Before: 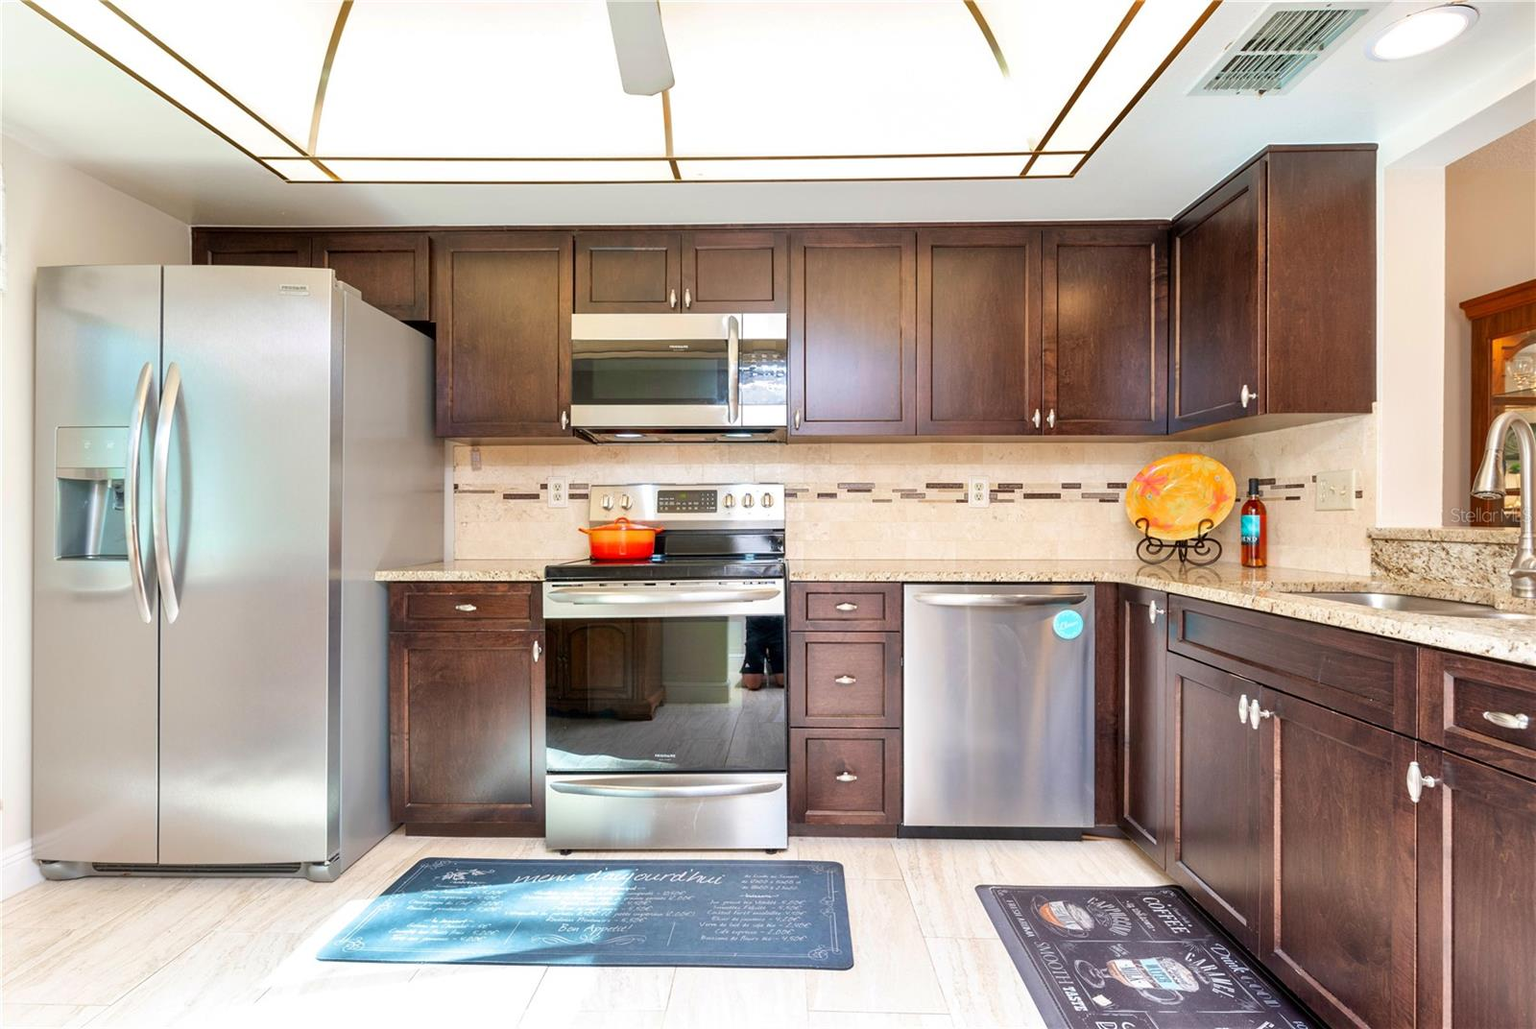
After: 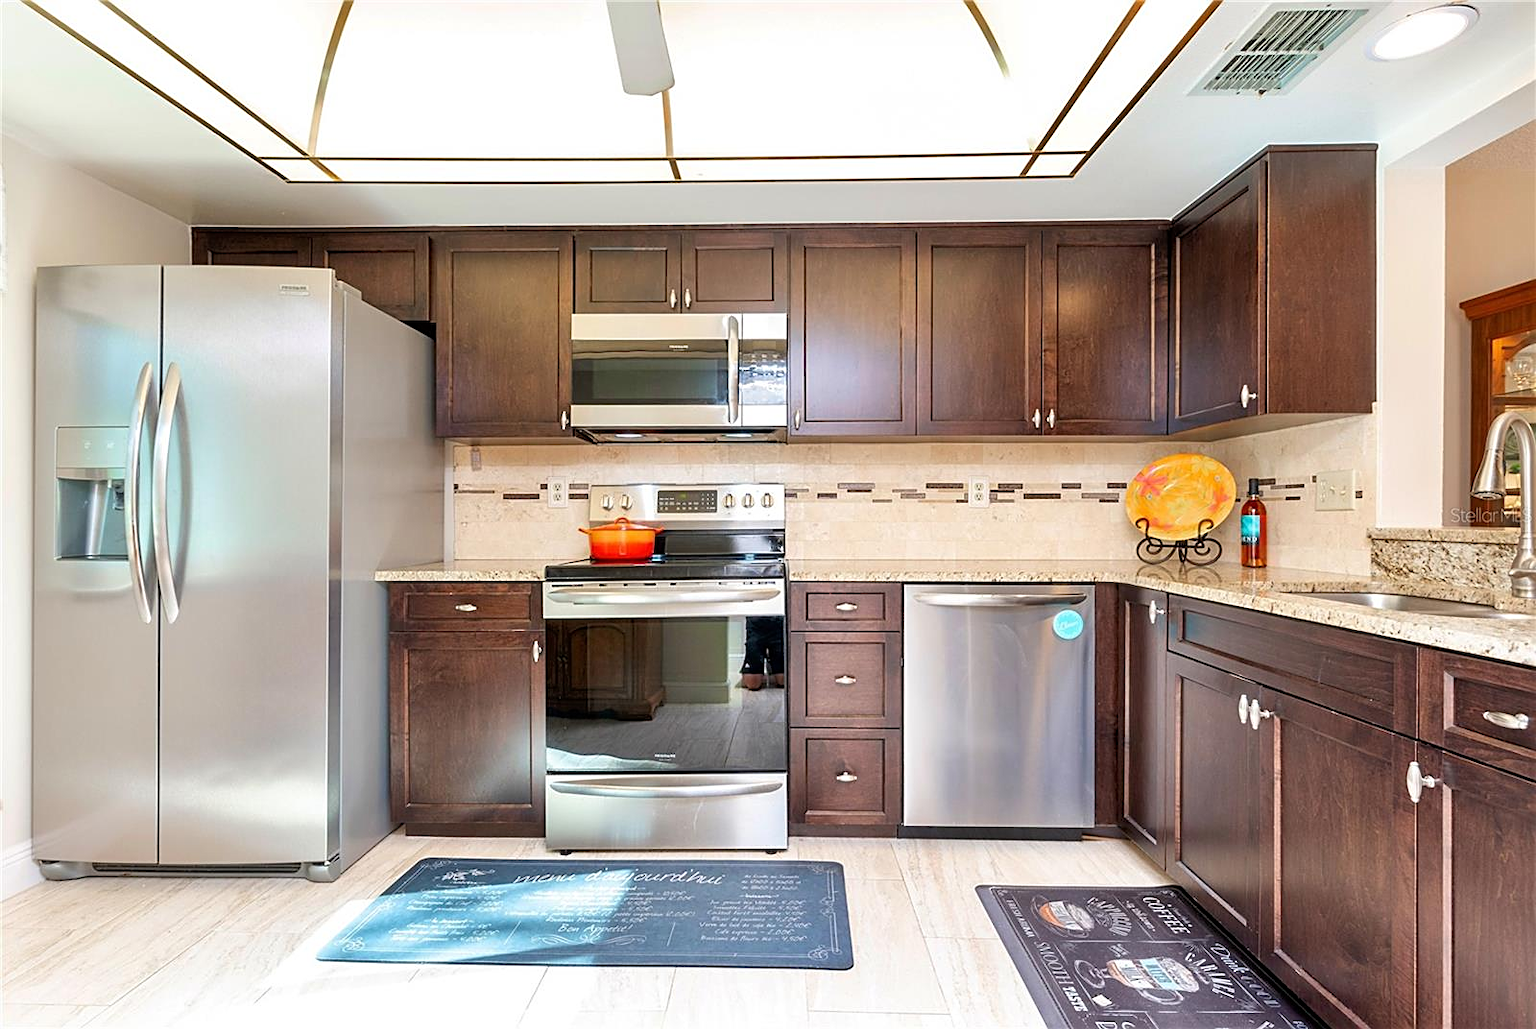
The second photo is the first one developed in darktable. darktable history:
base curve: curves: ch0 [(0, 0) (0.297, 0.298) (1, 1)], preserve colors none
tone equalizer: -8 EV -0.543 EV, edges refinement/feathering 500, mask exposure compensation -1.57 EV, preserve details no
sharpen: on, module defaults
